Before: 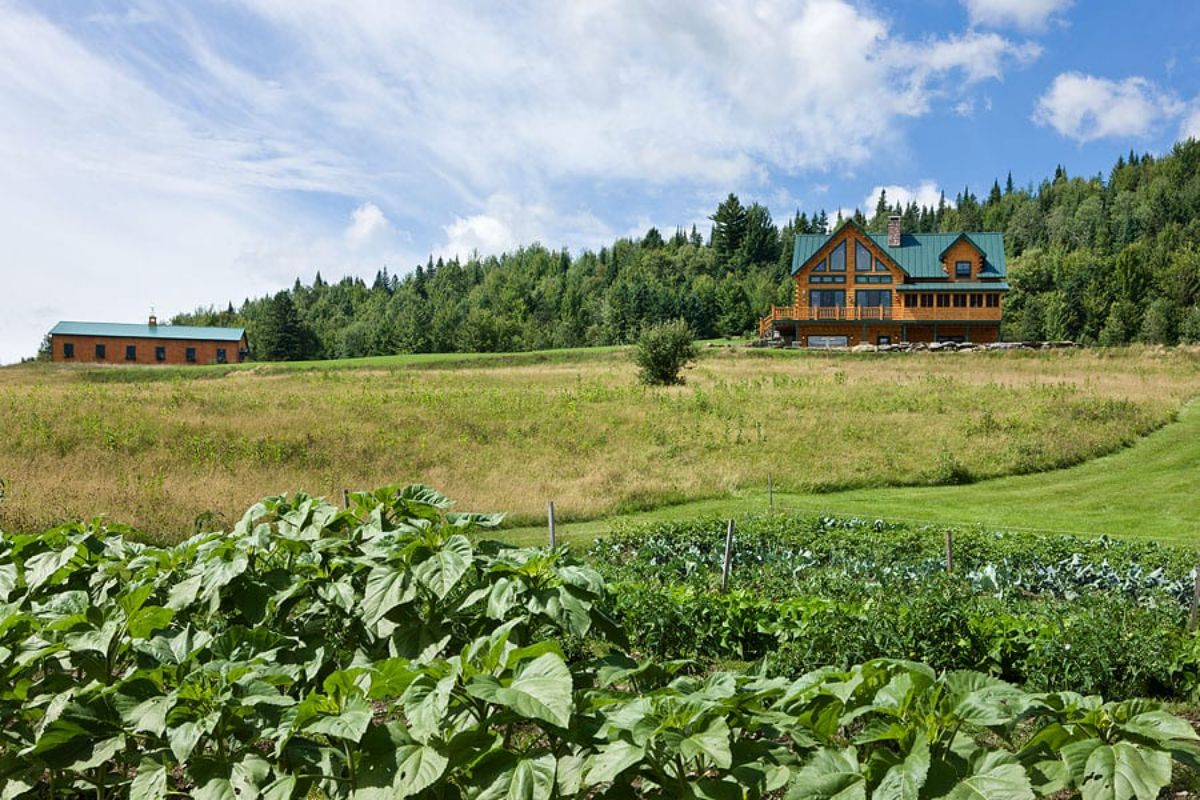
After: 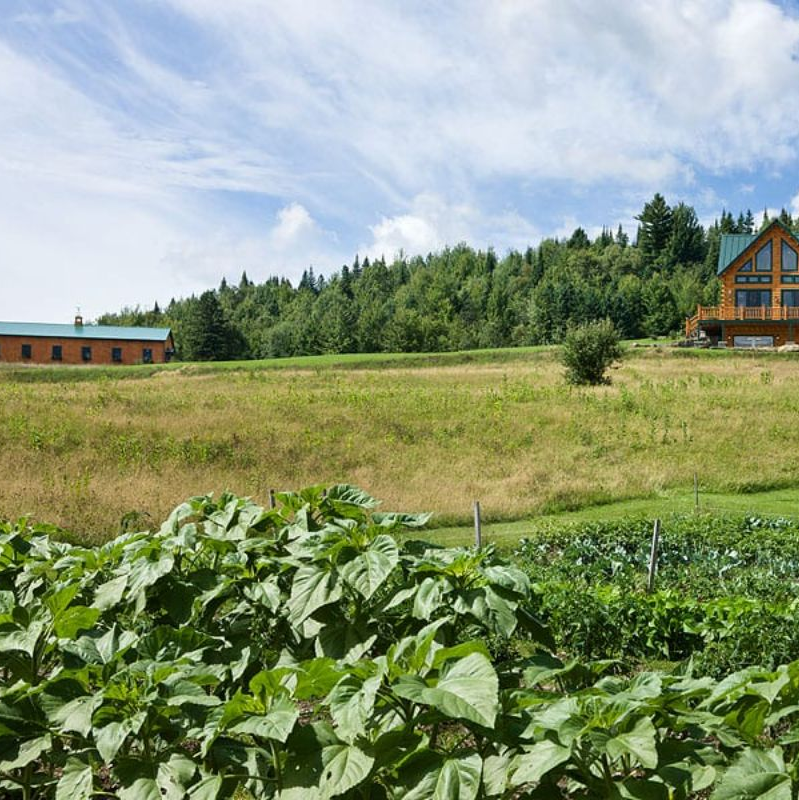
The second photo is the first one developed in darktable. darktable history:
crop and rotate: left 6.246%, right 27.088%
